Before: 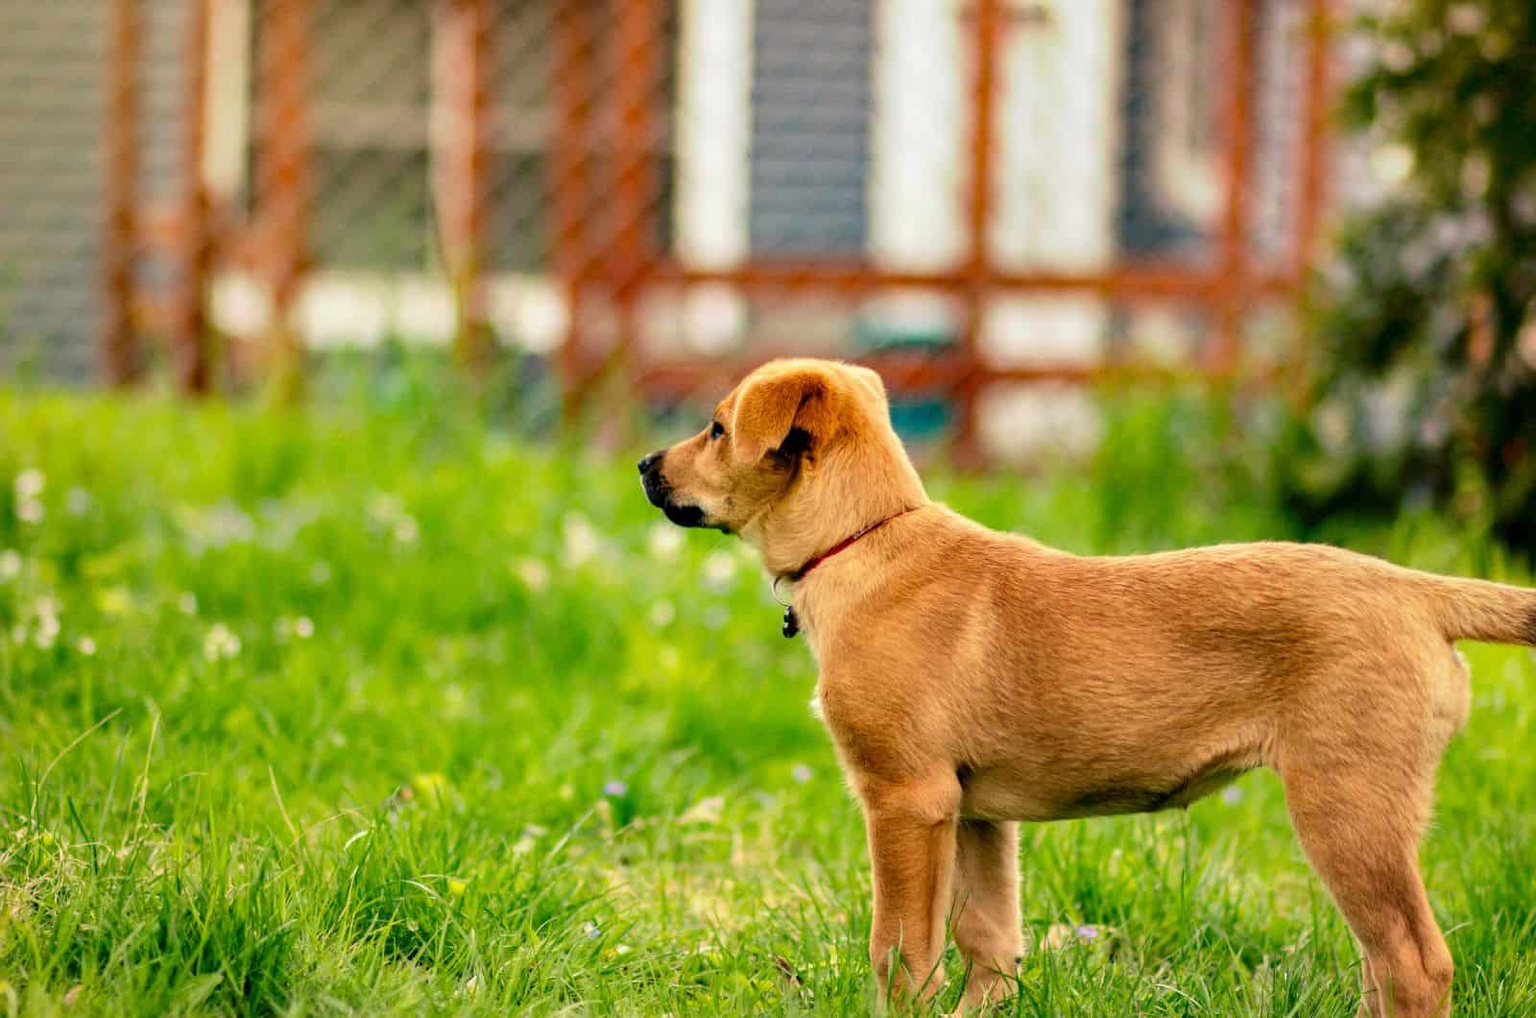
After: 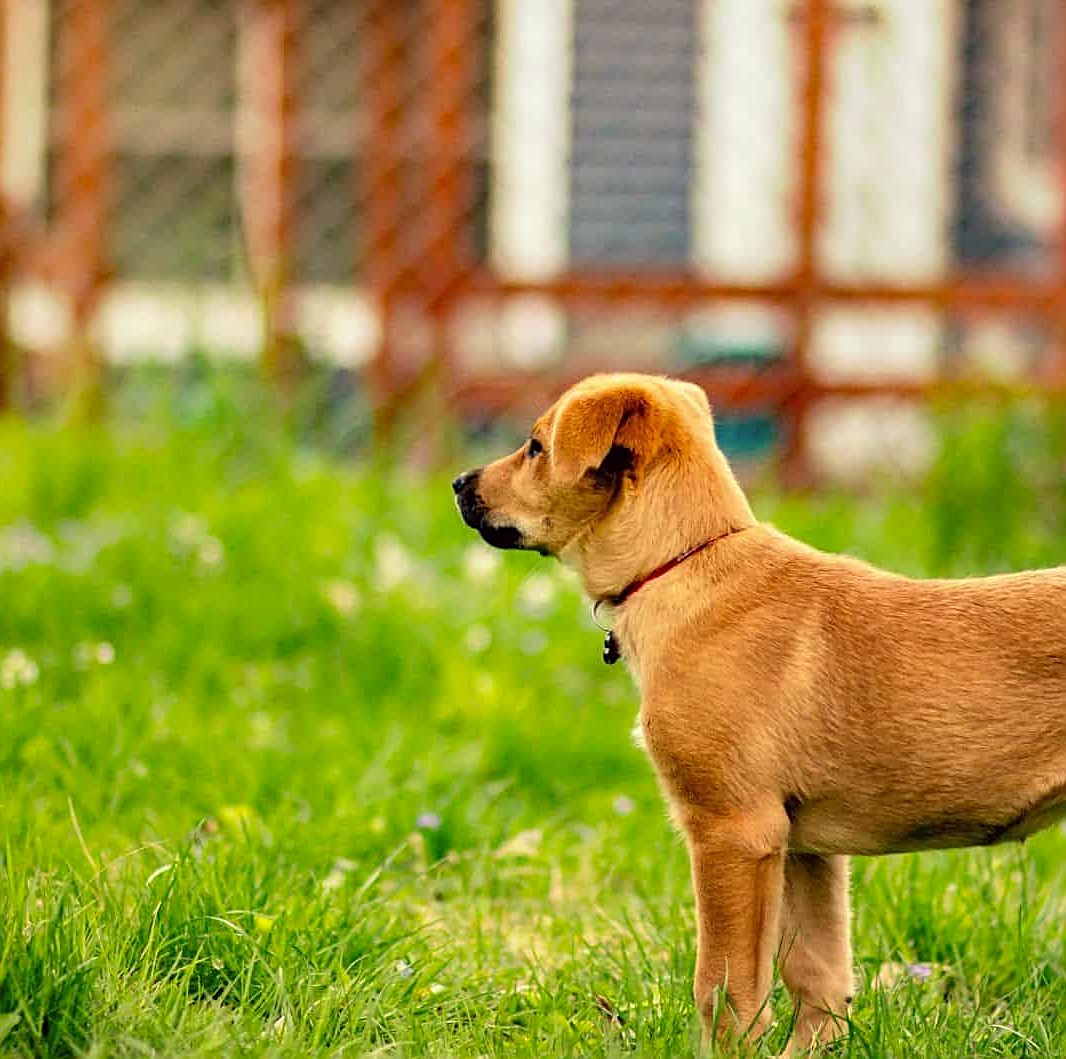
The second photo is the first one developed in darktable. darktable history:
sharpen: on, module defaults
color correction: highlights a* -0.95, highlights b* 4.5, shadows a* 3.55
crop and rotate: left 13.342%, right 19.991%
